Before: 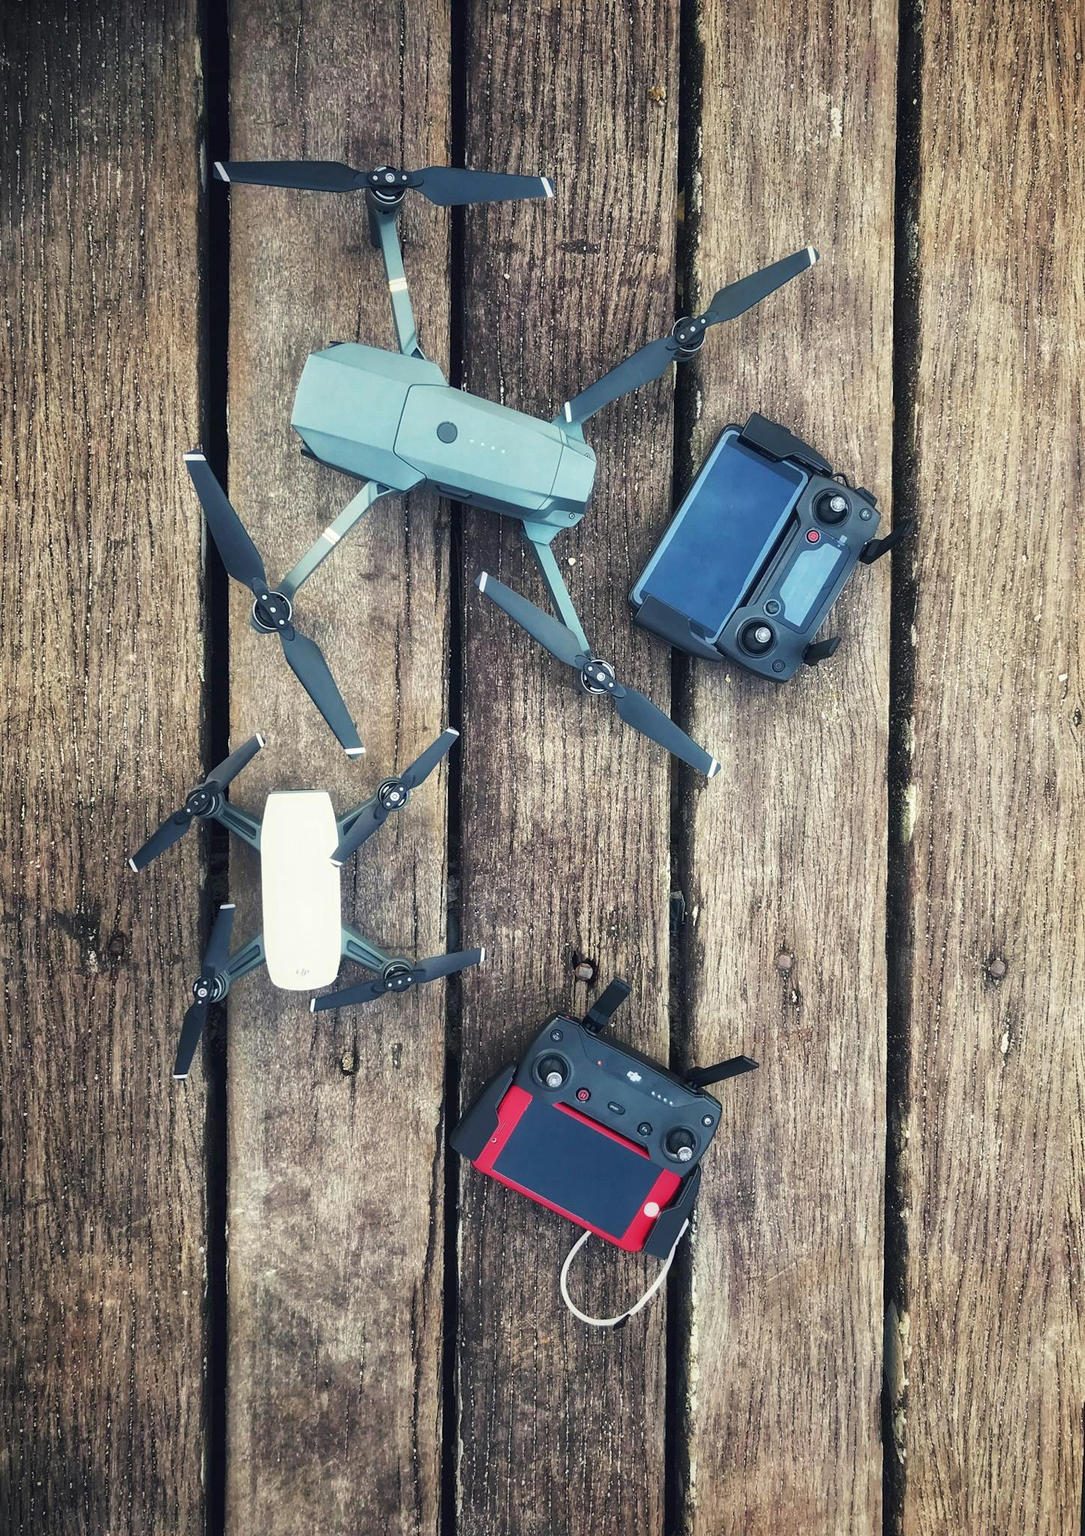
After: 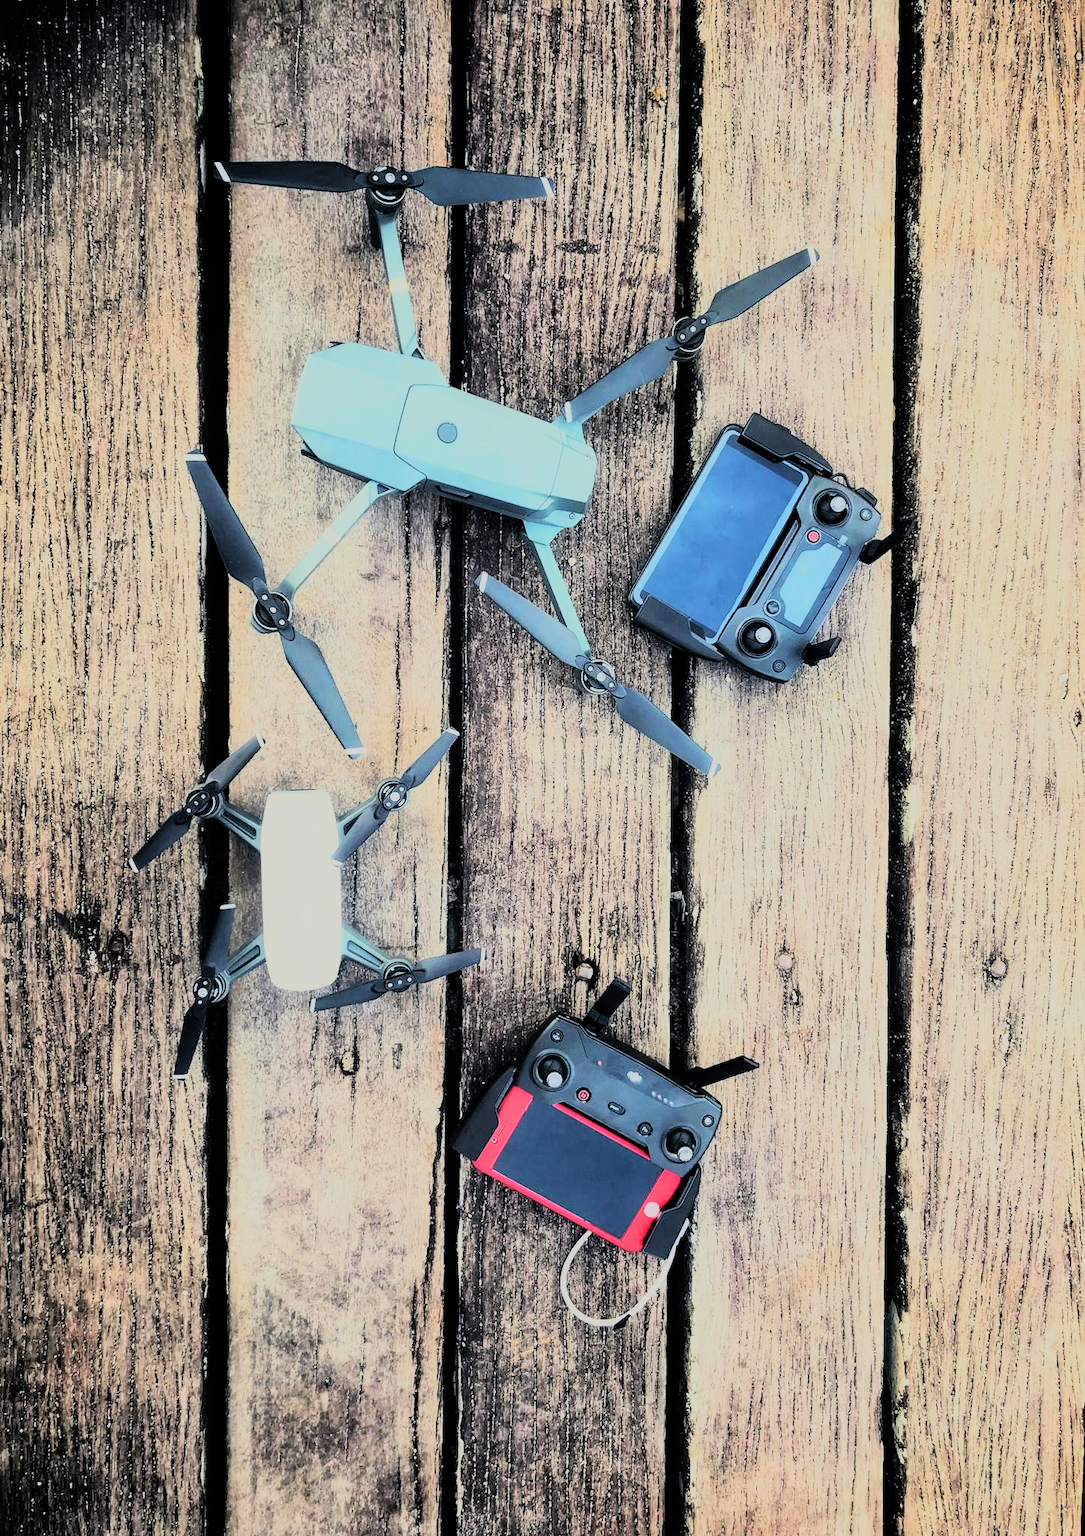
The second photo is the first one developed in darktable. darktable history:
filmic rgb: black relative exposure -7.65 EV, white relative exposure 4.56 EV, hardness 3.61, color science v6 (2022)
rgb curve: curves: ch0 [(0, 0) (0.21, 0.15) (0.24, 0.21) (0.5, 0.75) (0.75, 0.96) (0.89, 0.99) (1, 1)]; ch1 [(0, 0.02) (0.21, 0.13) (0.25, 0.2) (0.5, 0.67) (0.75, 0.9) (0.89, 0.97) (1, 1)]; ch2 [(0, 0.02) (0.21, 0.13) (0.25, 0.2) (0.5, 0.67) (0.75, 0.9) (0.89, 0.97) (1, 1)], compensate middle gray true
